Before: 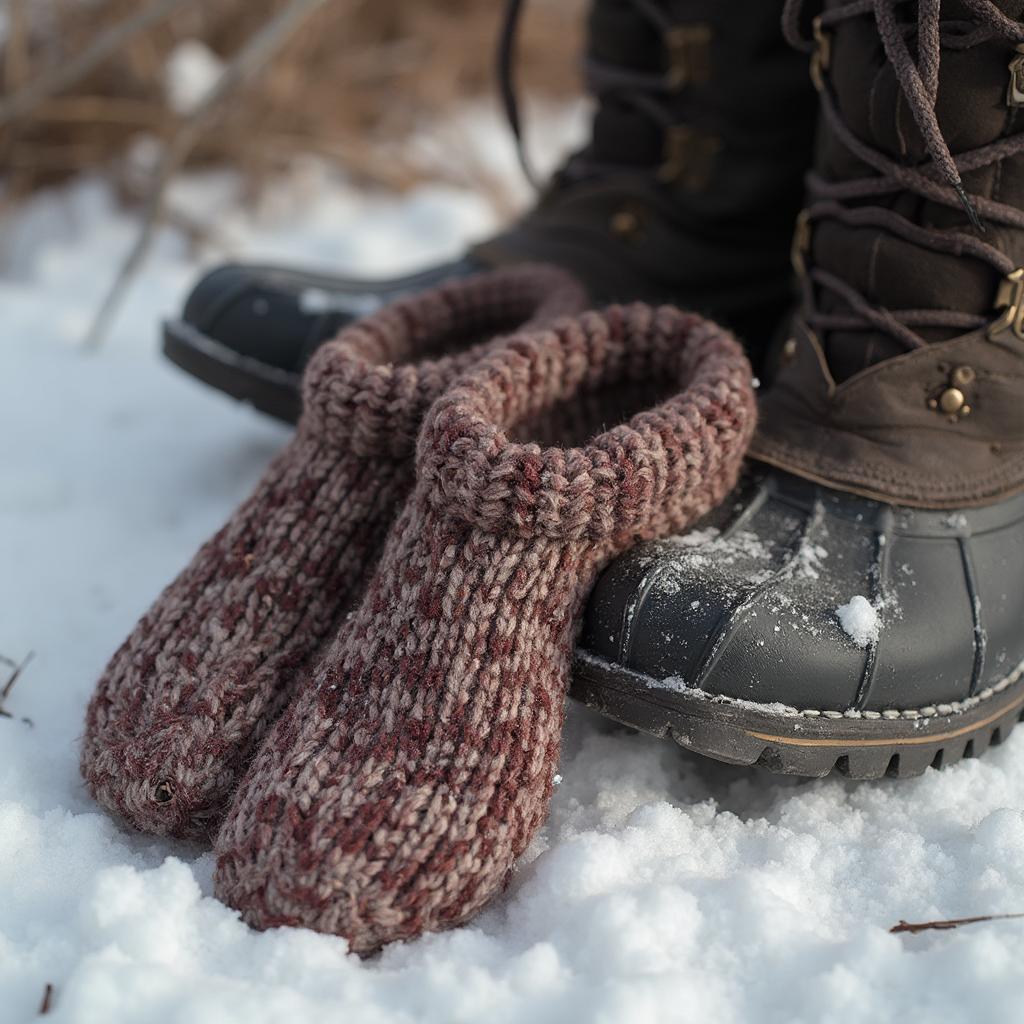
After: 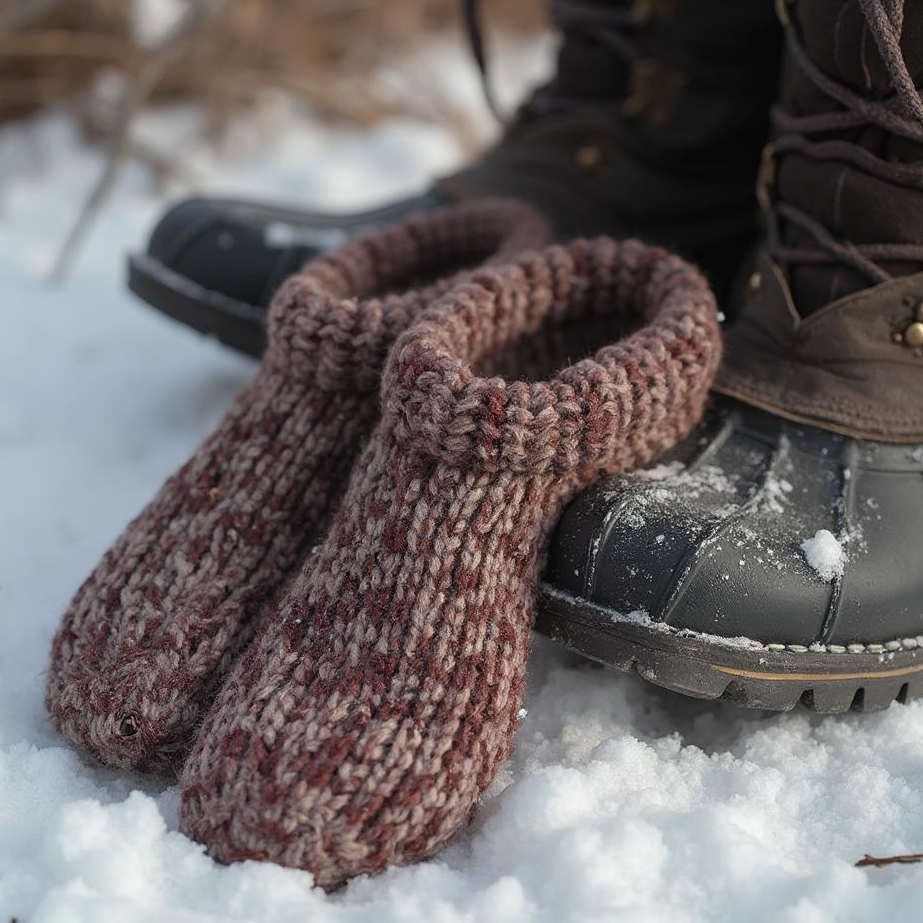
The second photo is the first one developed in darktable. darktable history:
crop: left 3.477%, top 6.519%, right 6.299%, bottom 3.338%
local contrast: mode bilateral grid, contrast 99, coarseness 99, detail 90%, midtone range 0.2
